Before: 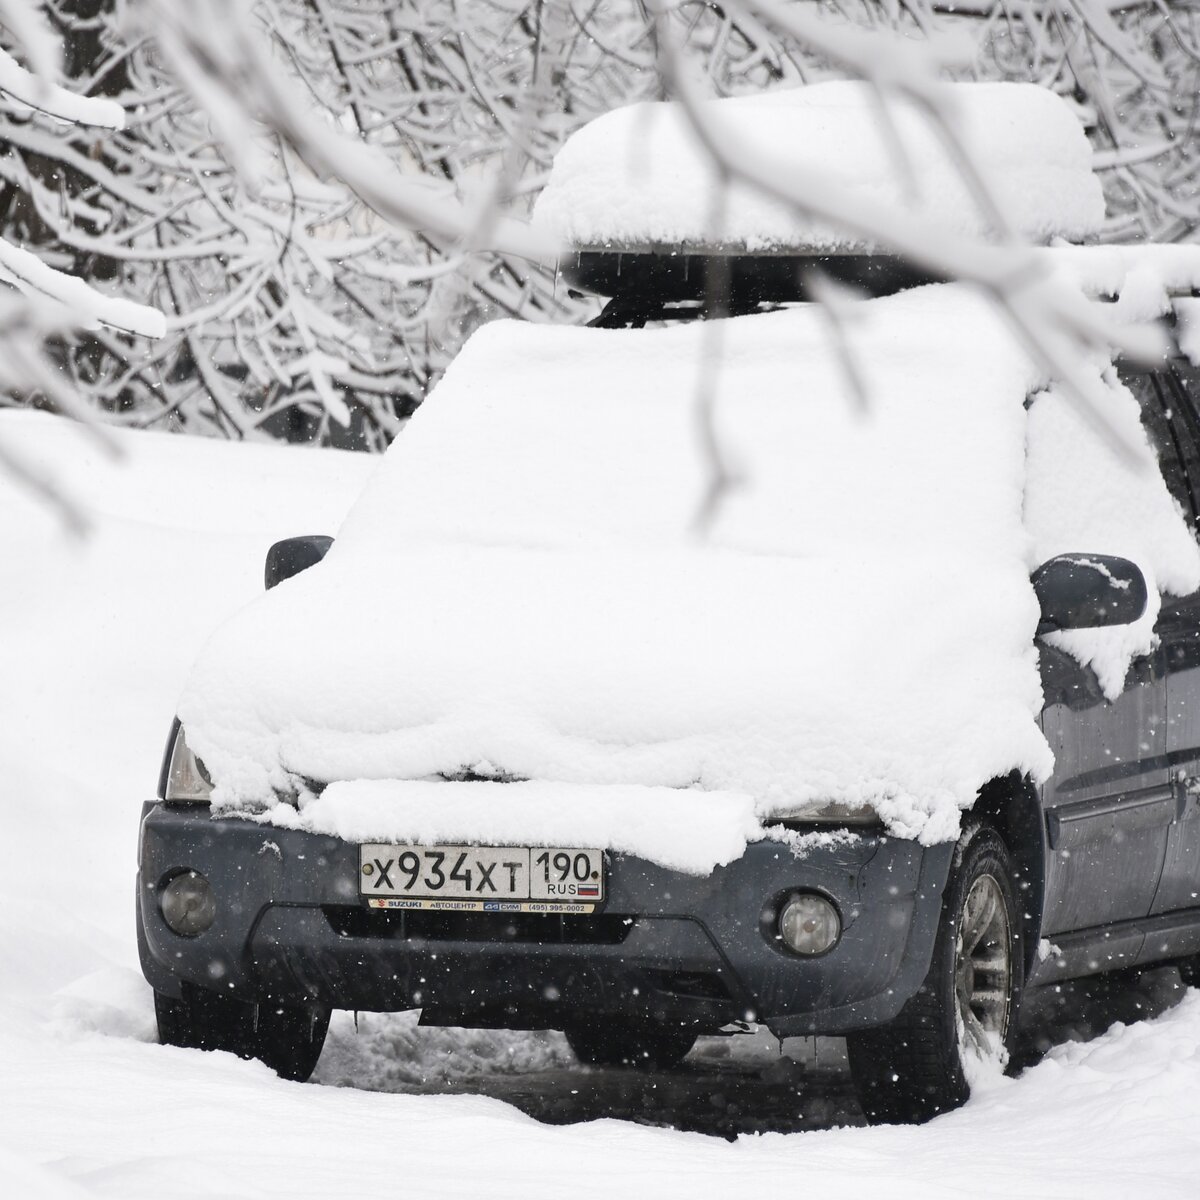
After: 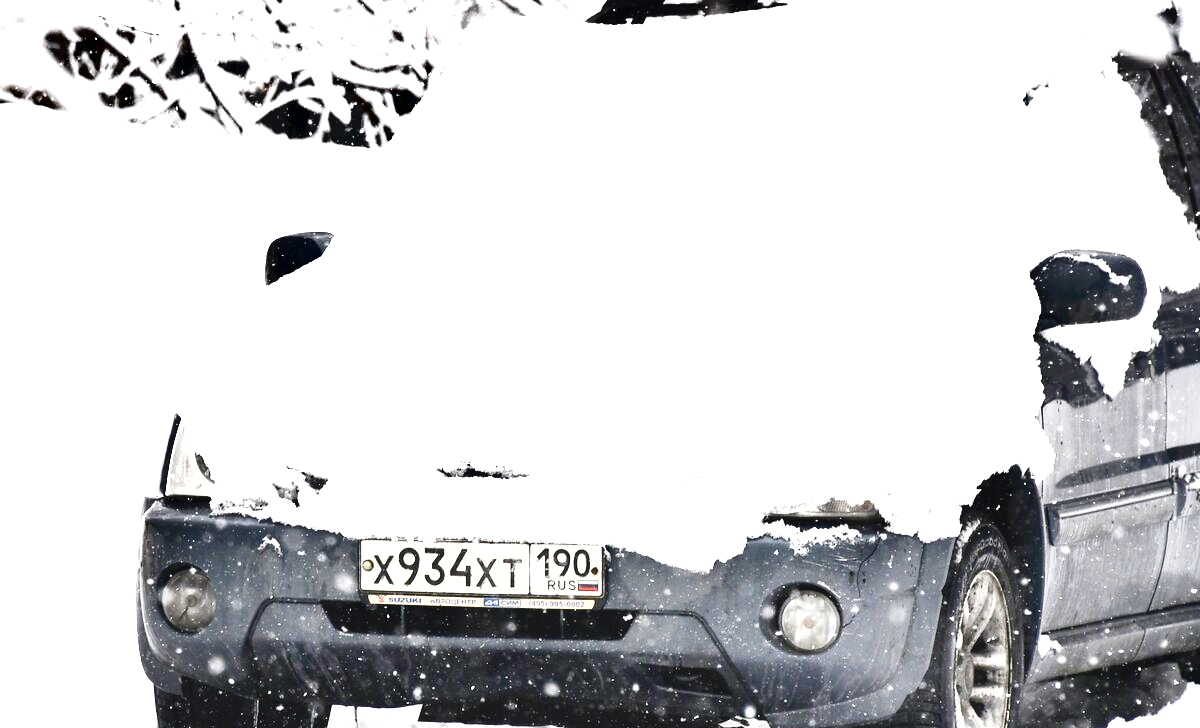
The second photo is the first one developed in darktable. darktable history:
exposure: black level correction 0.001, exposure 1.646 EV, compensate exposure bias true, compensate highlight preservation false
shadows and highlights: radius 108.52, shadows 40.68, highlights -72.88, low approximation 0.01, soften with gaussian
base curve: curves: ch0 [(0, 0) (0.036, 0.025) (0.121, 0.166) (0.206, 0.329) (0.605, 0.79) (1, 1)], preserve colors none
crop and rotate: top 25.357%, bottom 13.942%
